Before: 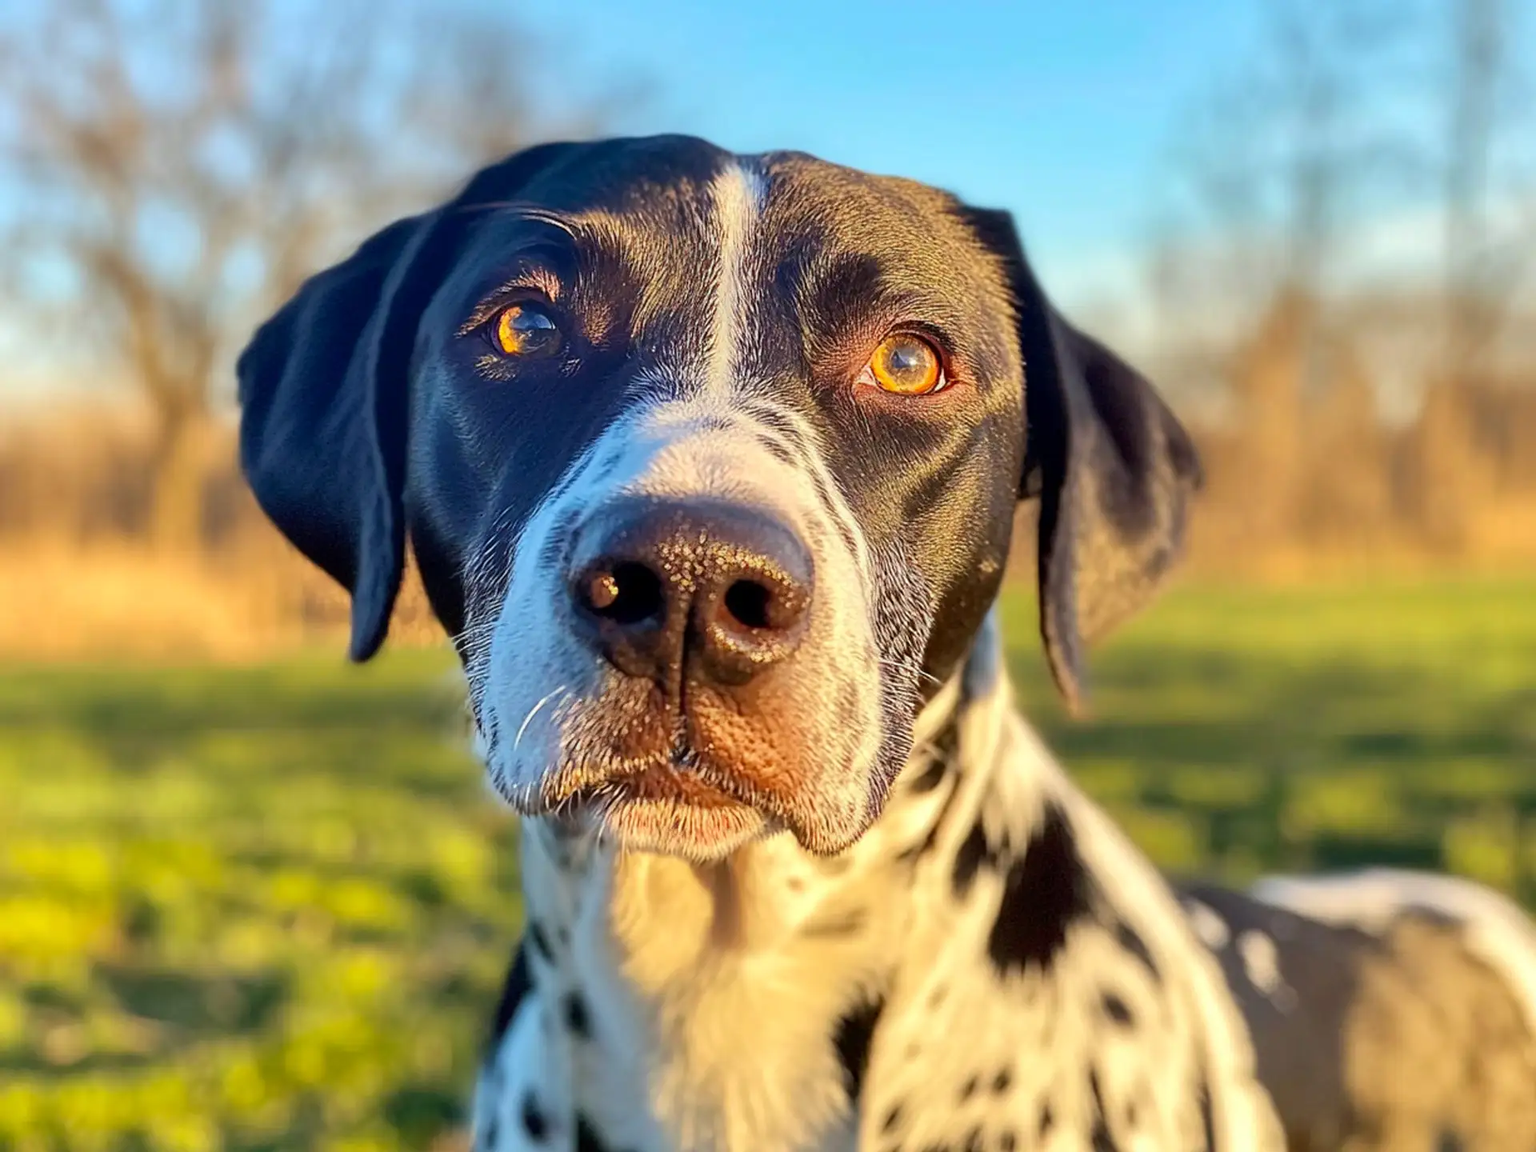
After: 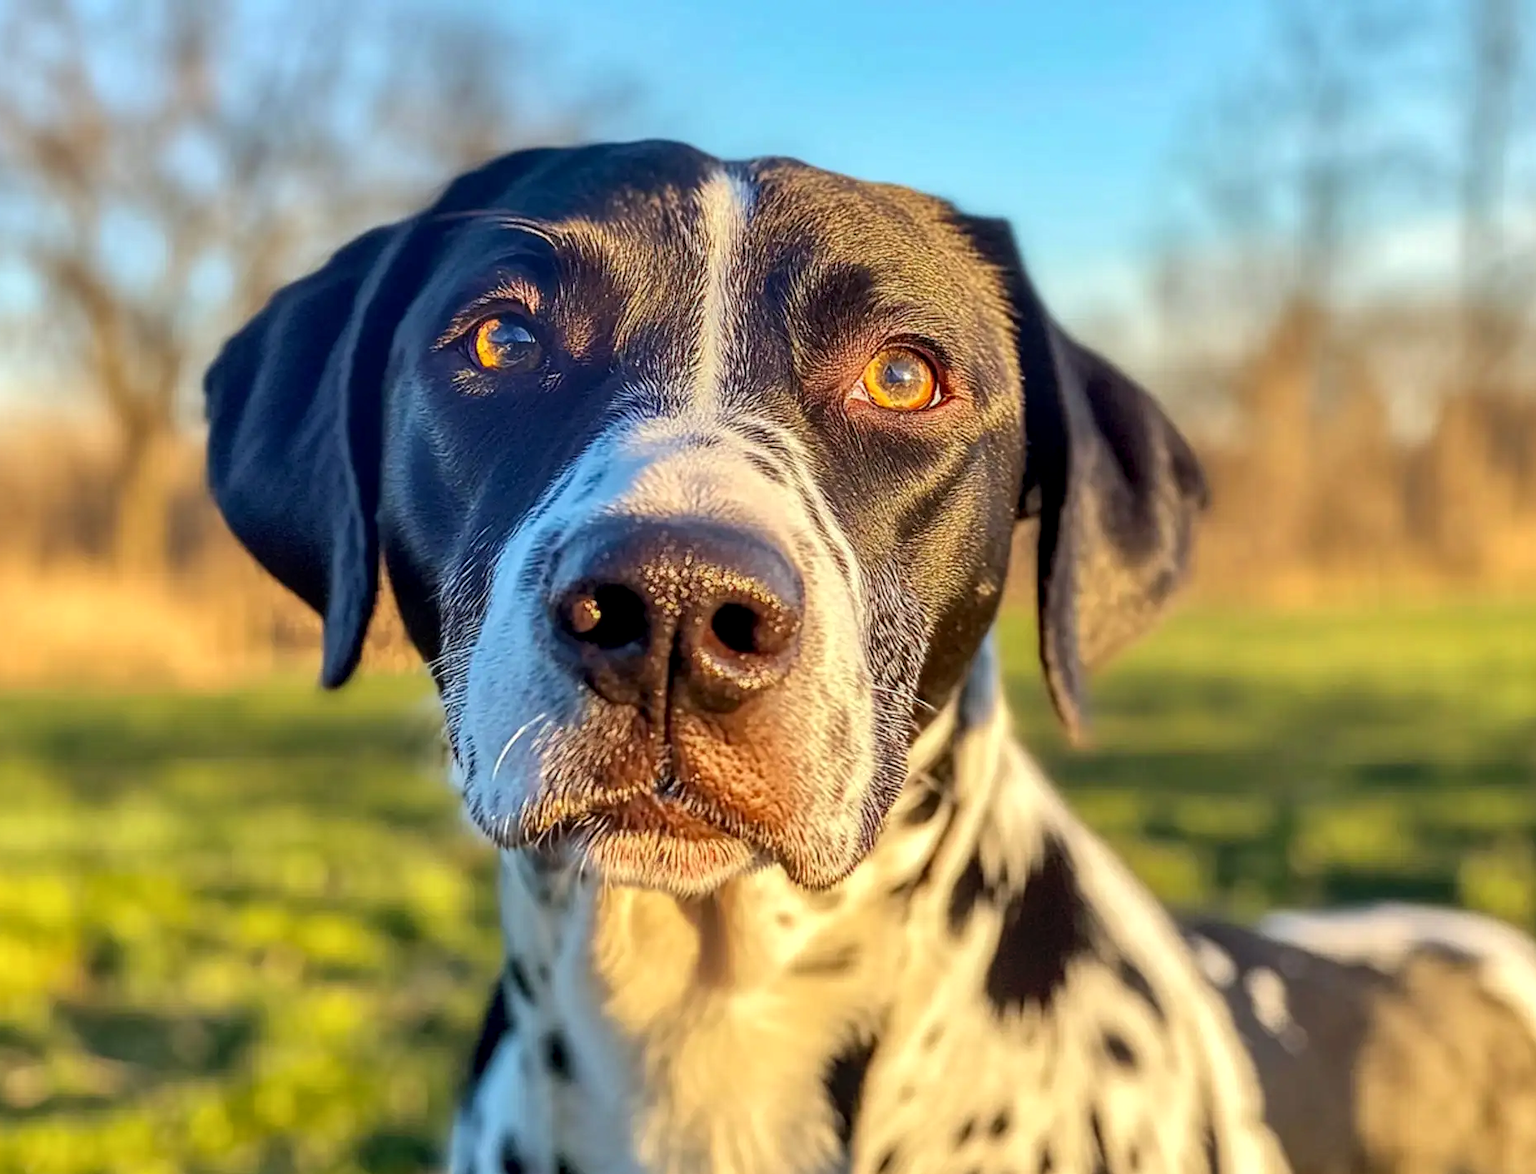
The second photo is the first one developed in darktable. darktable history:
crop and rotate: left 2.697%, right 1.131%, bottom 1.916%
local contrast: on, module defaults
